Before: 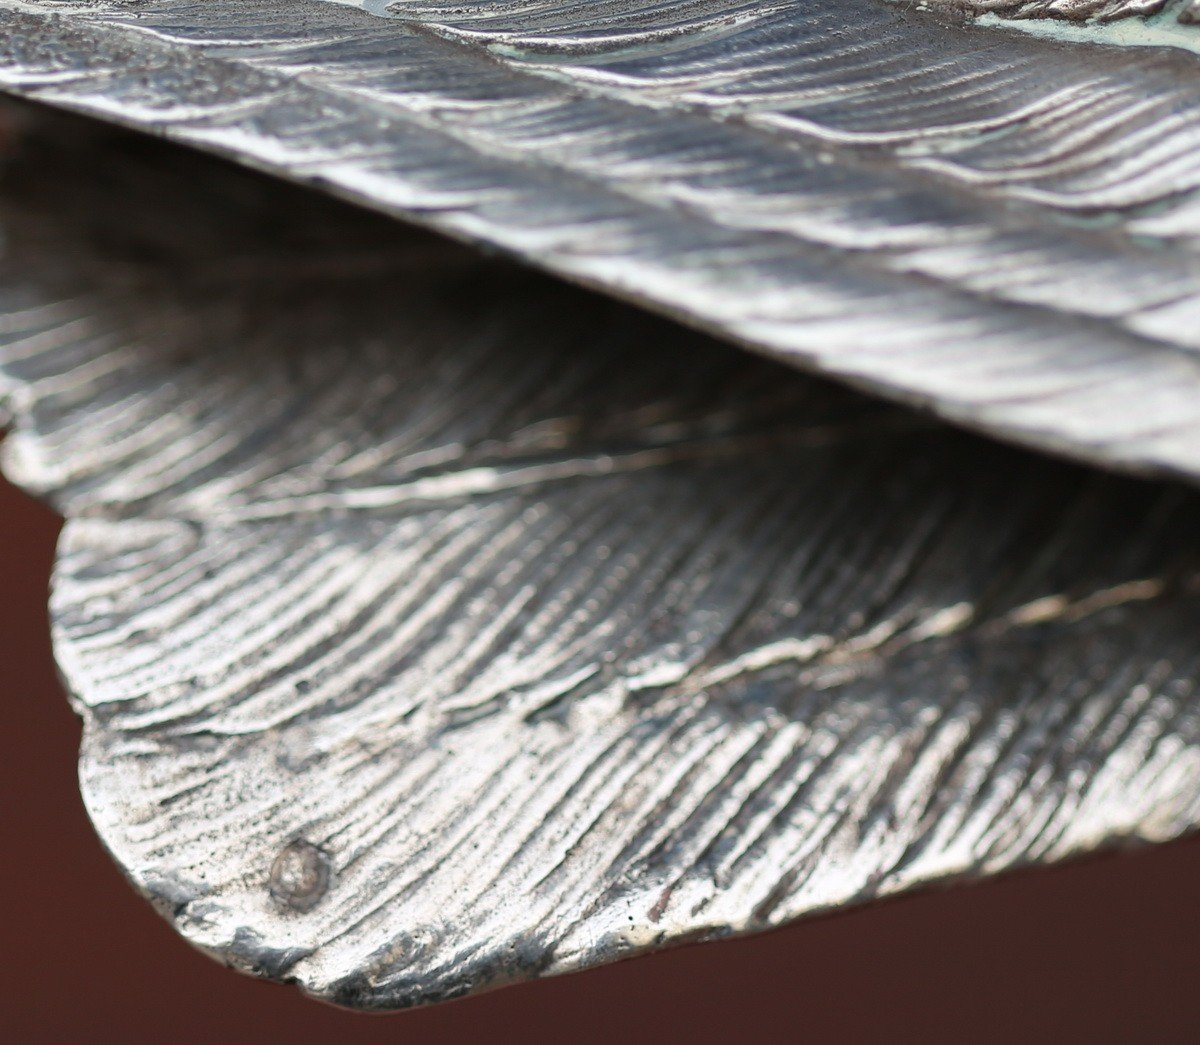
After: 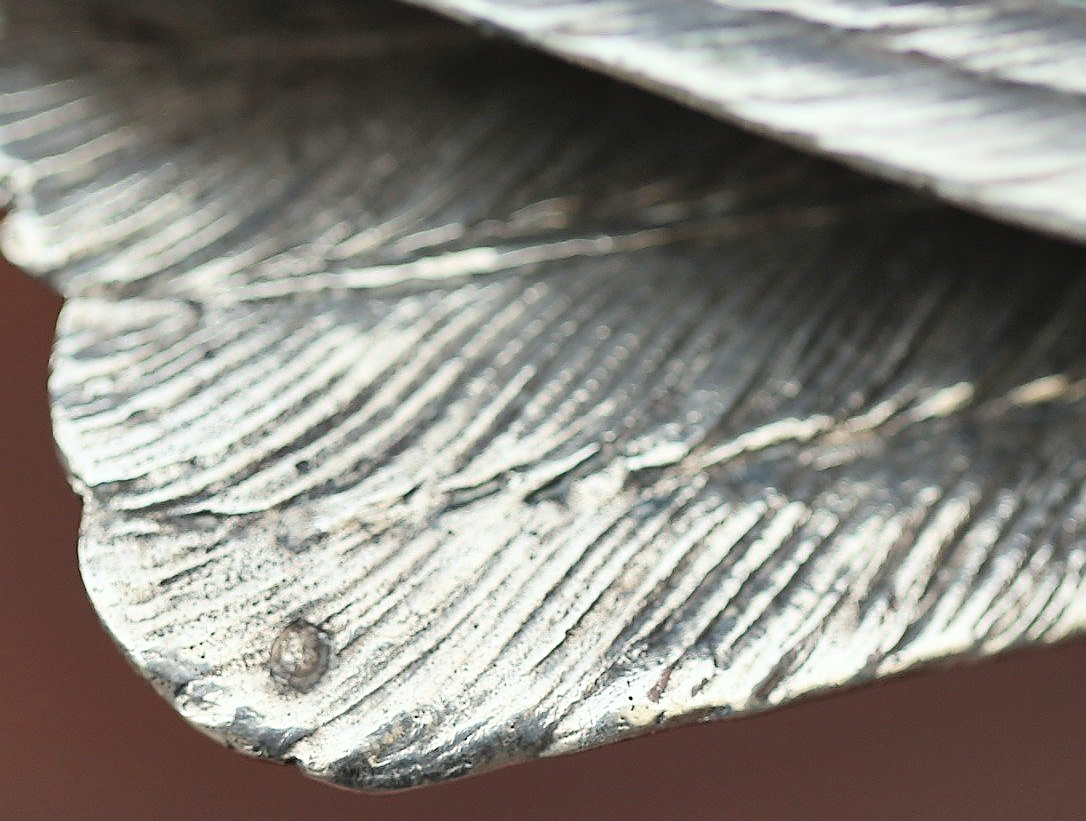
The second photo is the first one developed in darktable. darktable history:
contrast brightness saturation: contrast 0.144, brightness 0.206
color correction: highlights a* -2.66, highlights b* 2.51
crop: top 21.131%, right 9.465%, bottom 0.223%
sharpen: radius 1.413, amount 1.267, threshold 0.841
shadows and highlights: low approximation 0.01, soften with gaussian
